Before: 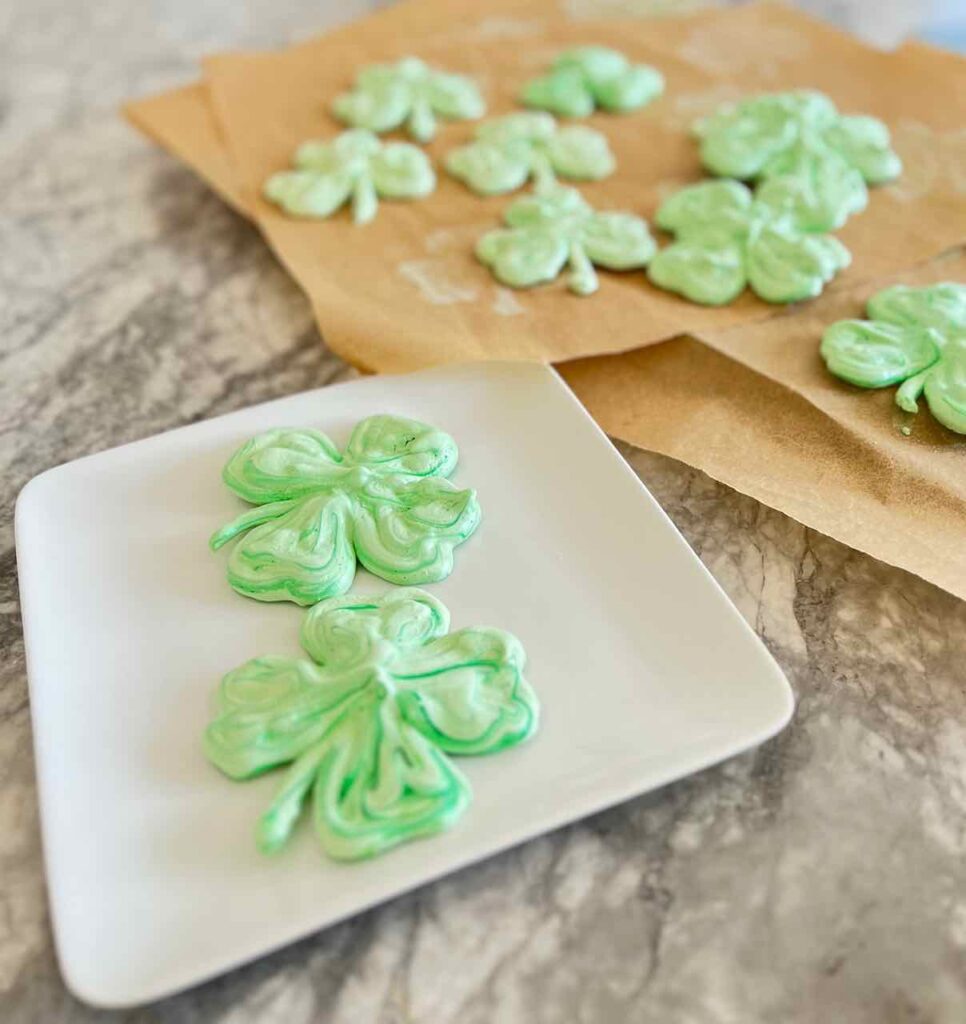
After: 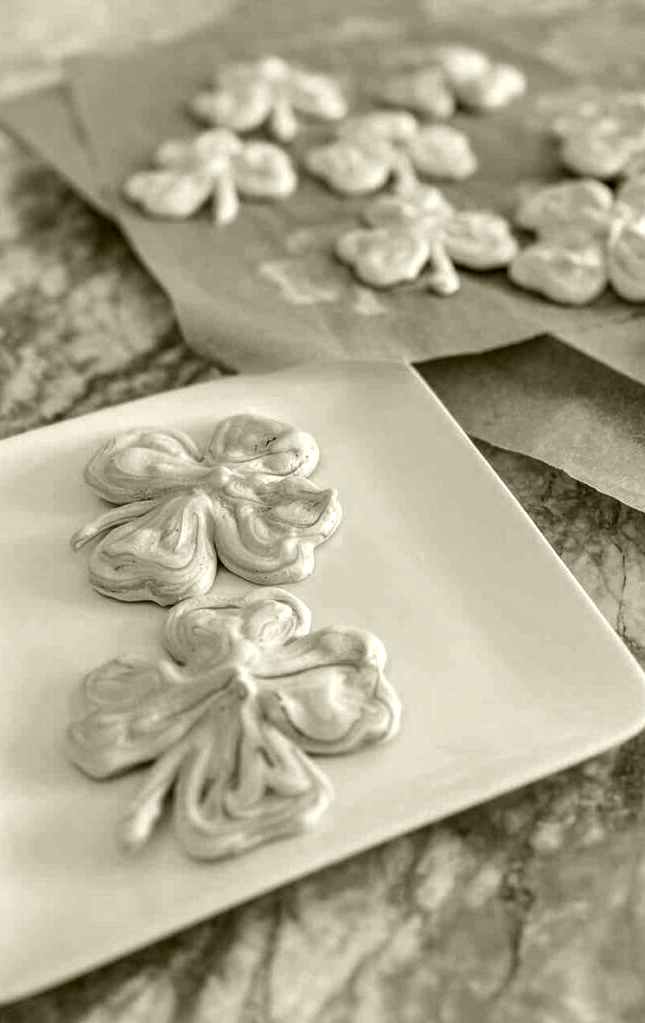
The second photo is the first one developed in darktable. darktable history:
local contrast: detail 160%
color correction: highlights a* -1.19, highlights b* 10.26, shadows a* 0.366, shadows b* 18.92
crop and rotate: left 14.491%, right 18.675%
color calibration: output gray [0.246, 0.254, 0.501, 0], x 0.37, y 0.382, temperature 4314.15 K
